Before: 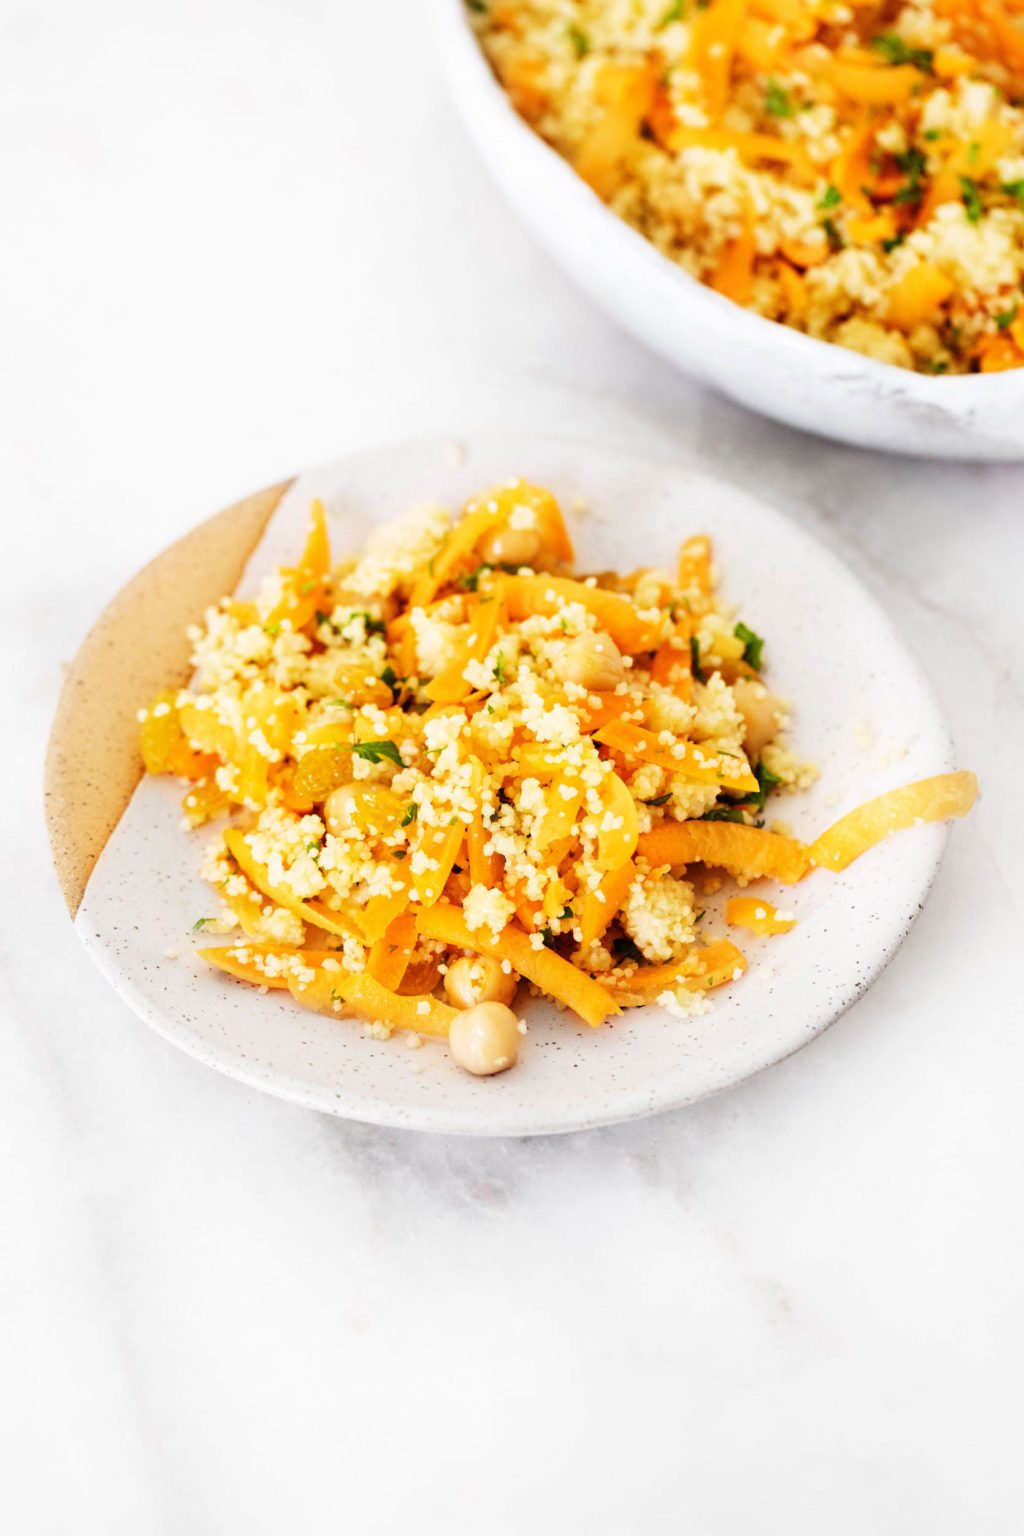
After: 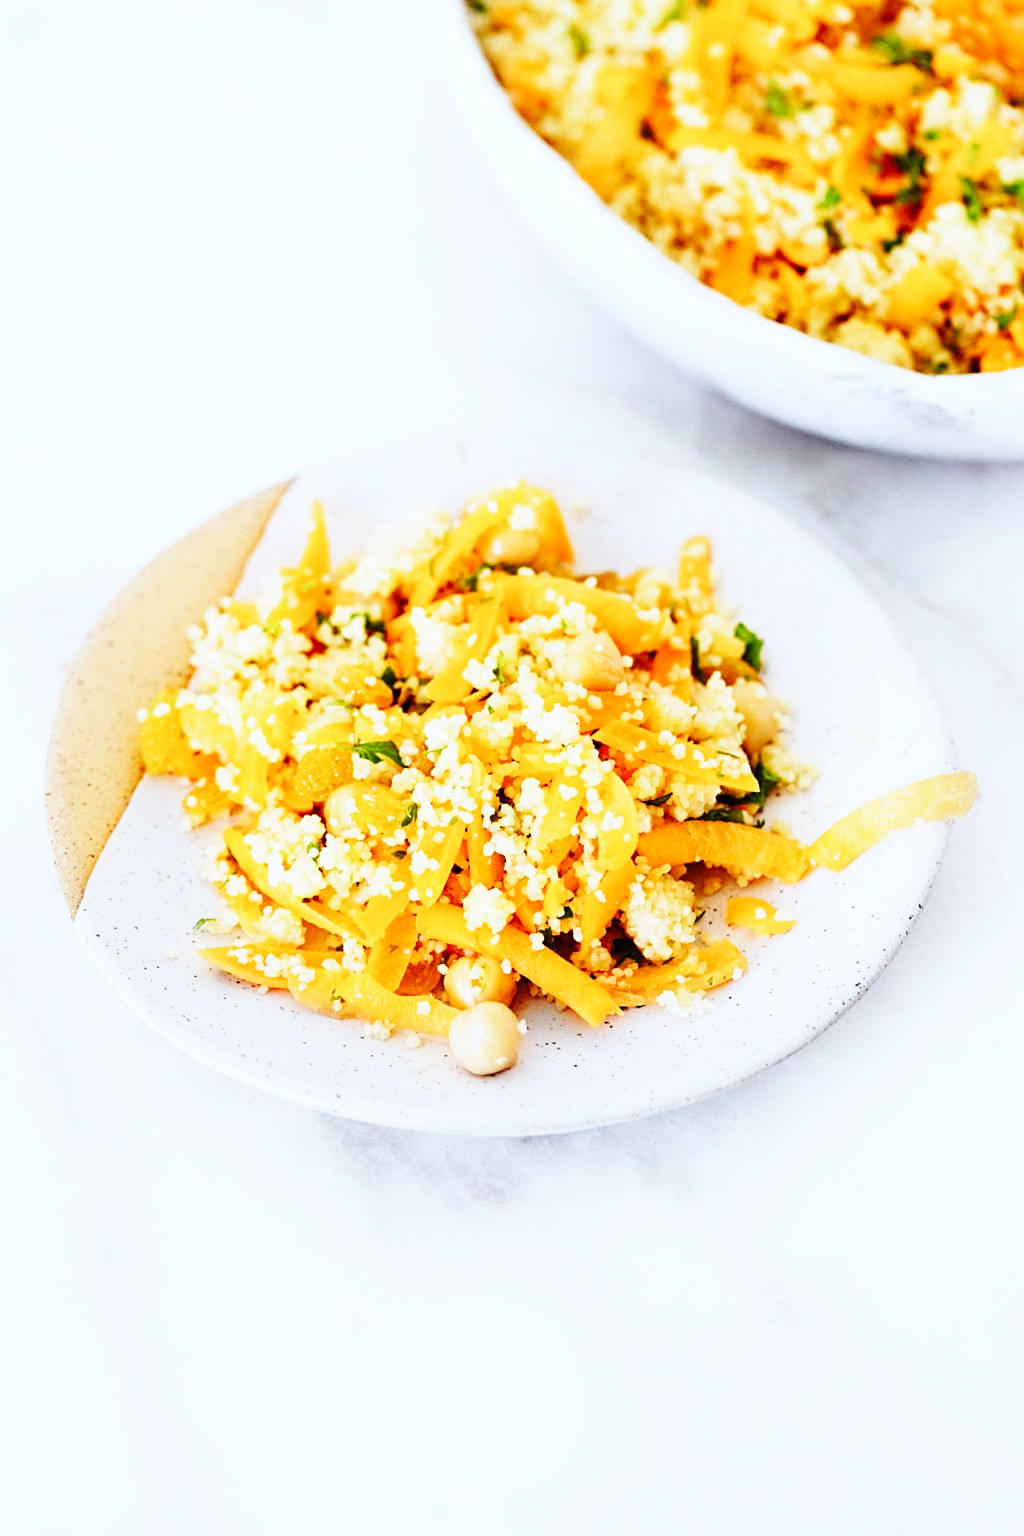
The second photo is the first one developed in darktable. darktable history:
color calibration: gray › normalize channels true, x 0.37, y 0.382, temperature 4317.83 K, gamut compression 0.025
base curve: curves: ch0 [(0, 0) (0.032, 0.025) (0.121, 0.166) (0.206, 0.329) (0.605, 0.79) (1, 1)], preserve colors none
sharpen: on, module defaults
